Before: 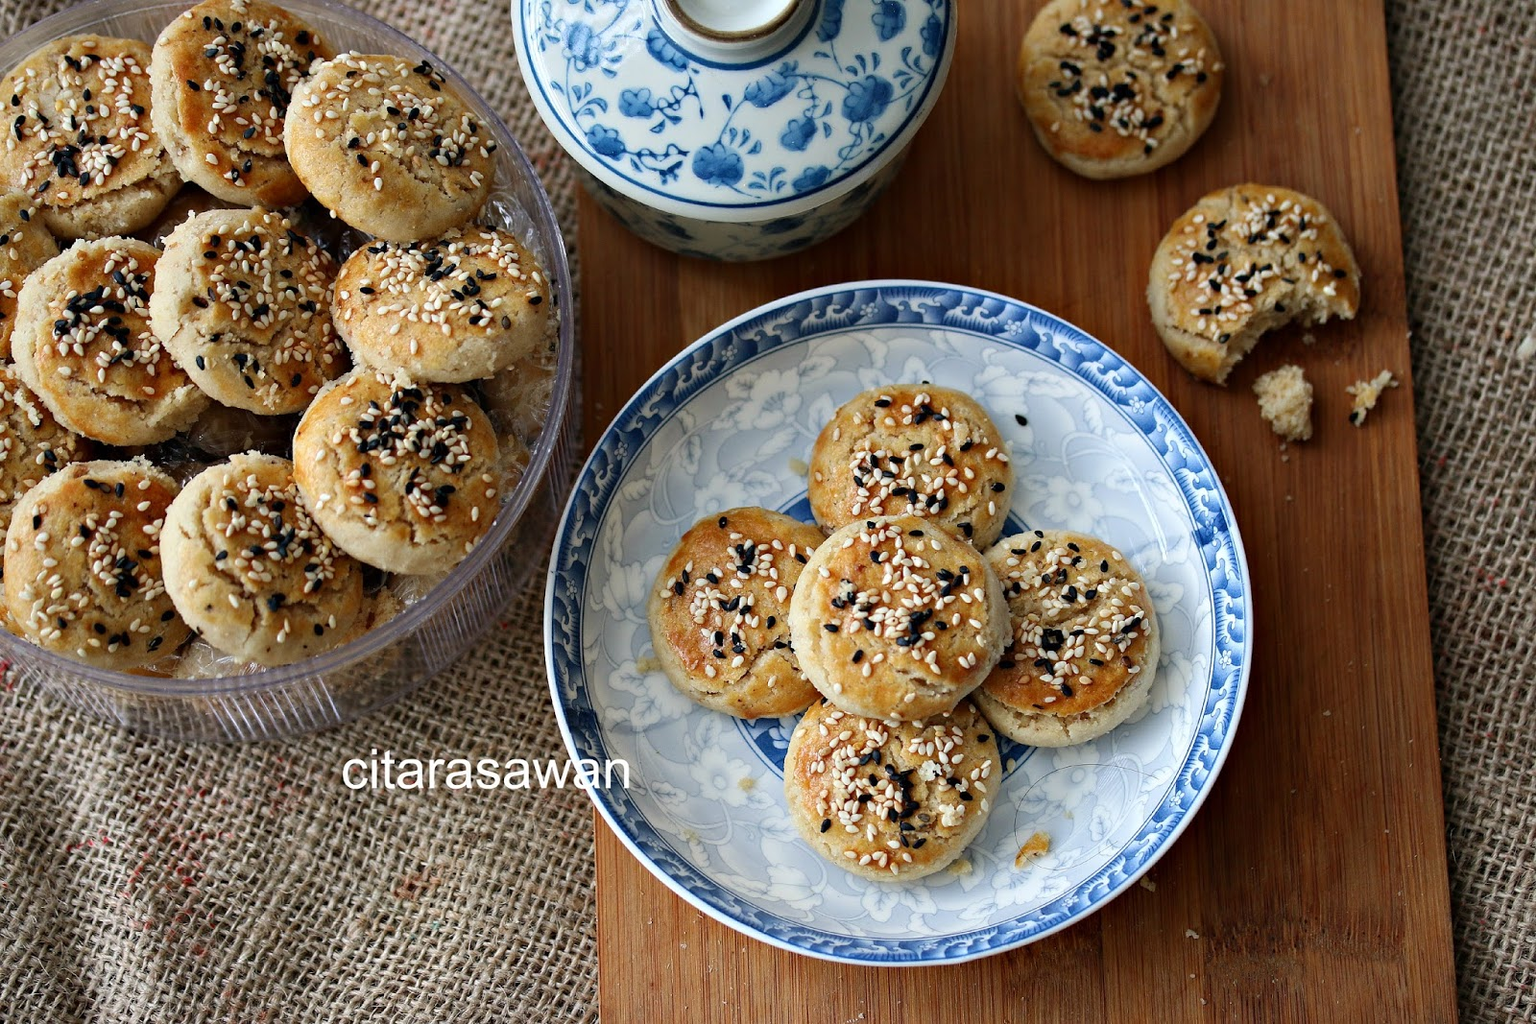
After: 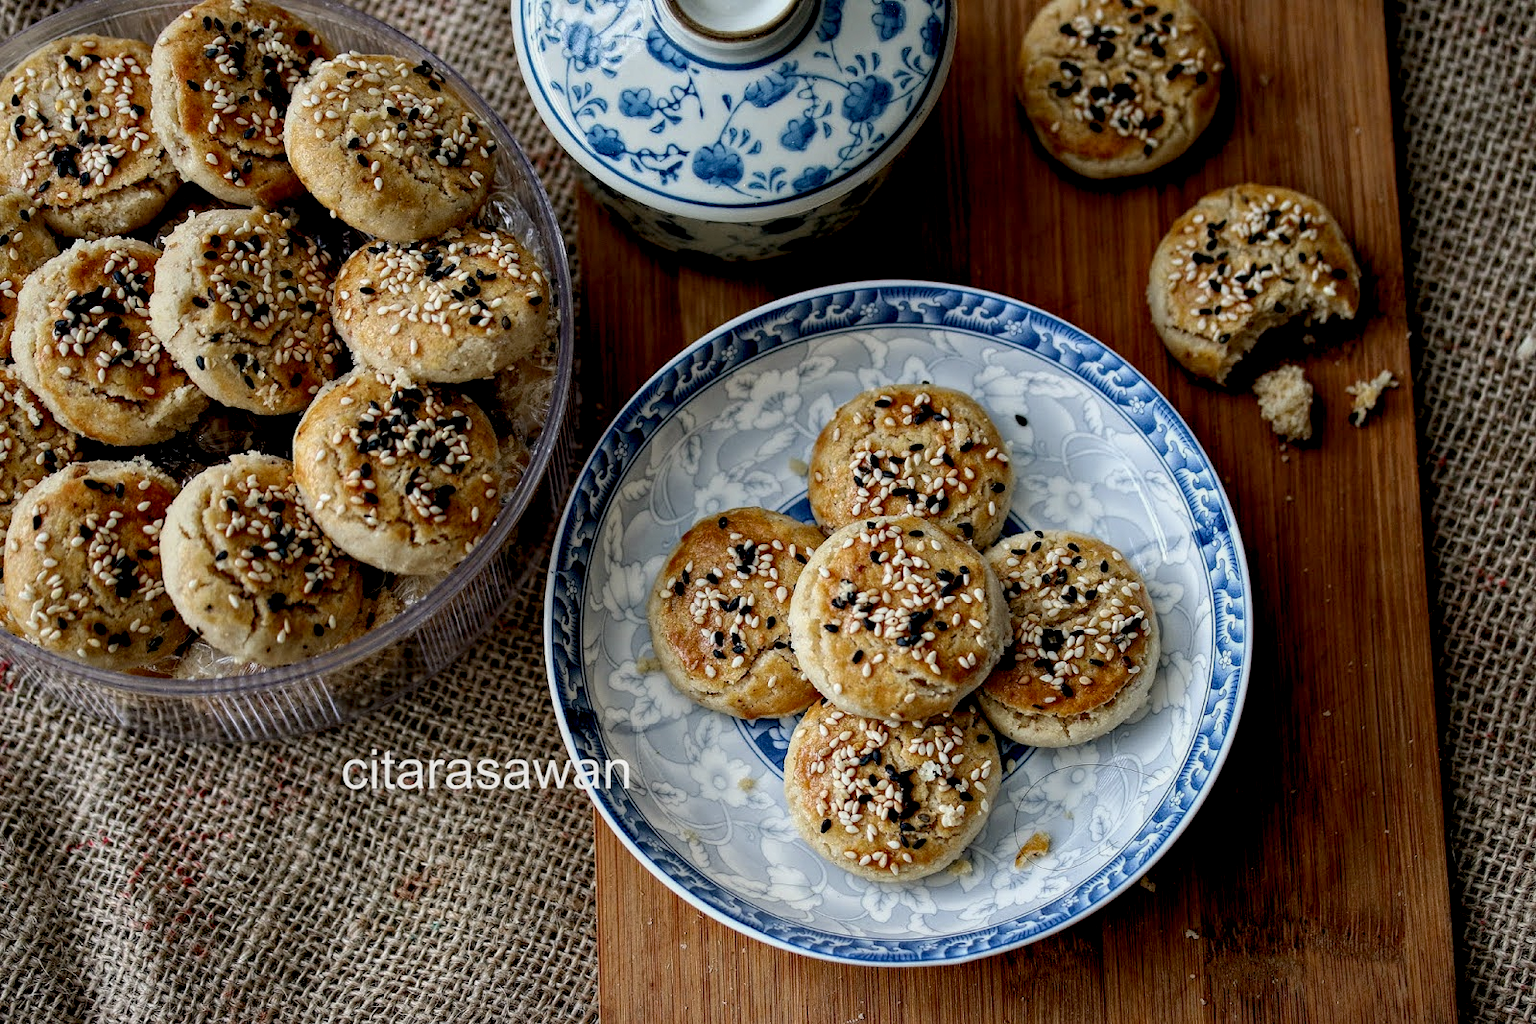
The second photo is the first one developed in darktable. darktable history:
exposure: black level correction 0.011, exposure -0.484 EV, compensate exposure bias true, compensate highlight preservation false
local contrast: highlights 103%, shadows 102%, detail 201%, midtone range 0.2
